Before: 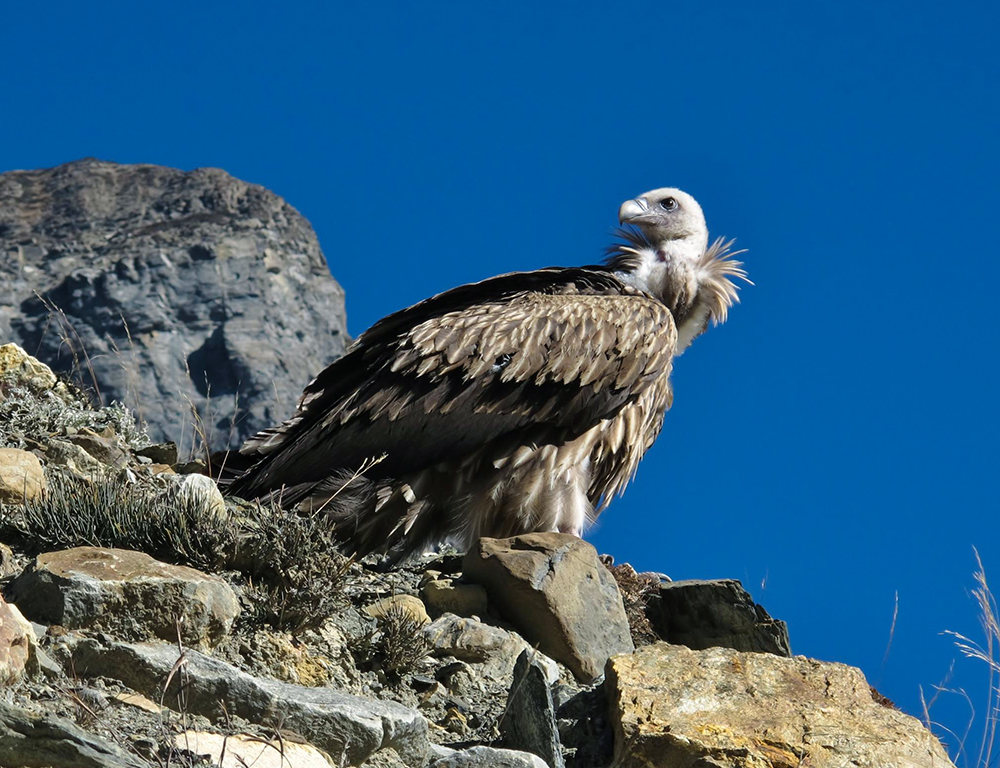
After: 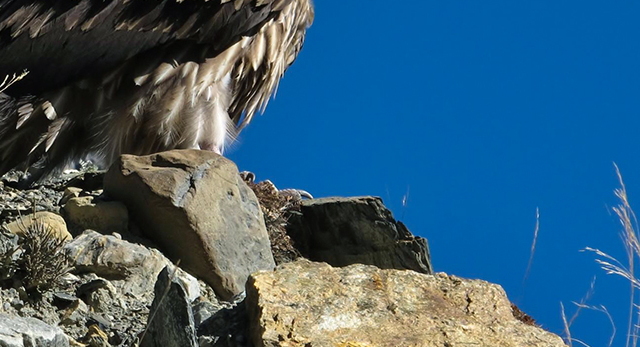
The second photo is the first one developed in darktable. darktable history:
crop and rotate: left 35.966%, top 49.936%, bottom 4.826%
